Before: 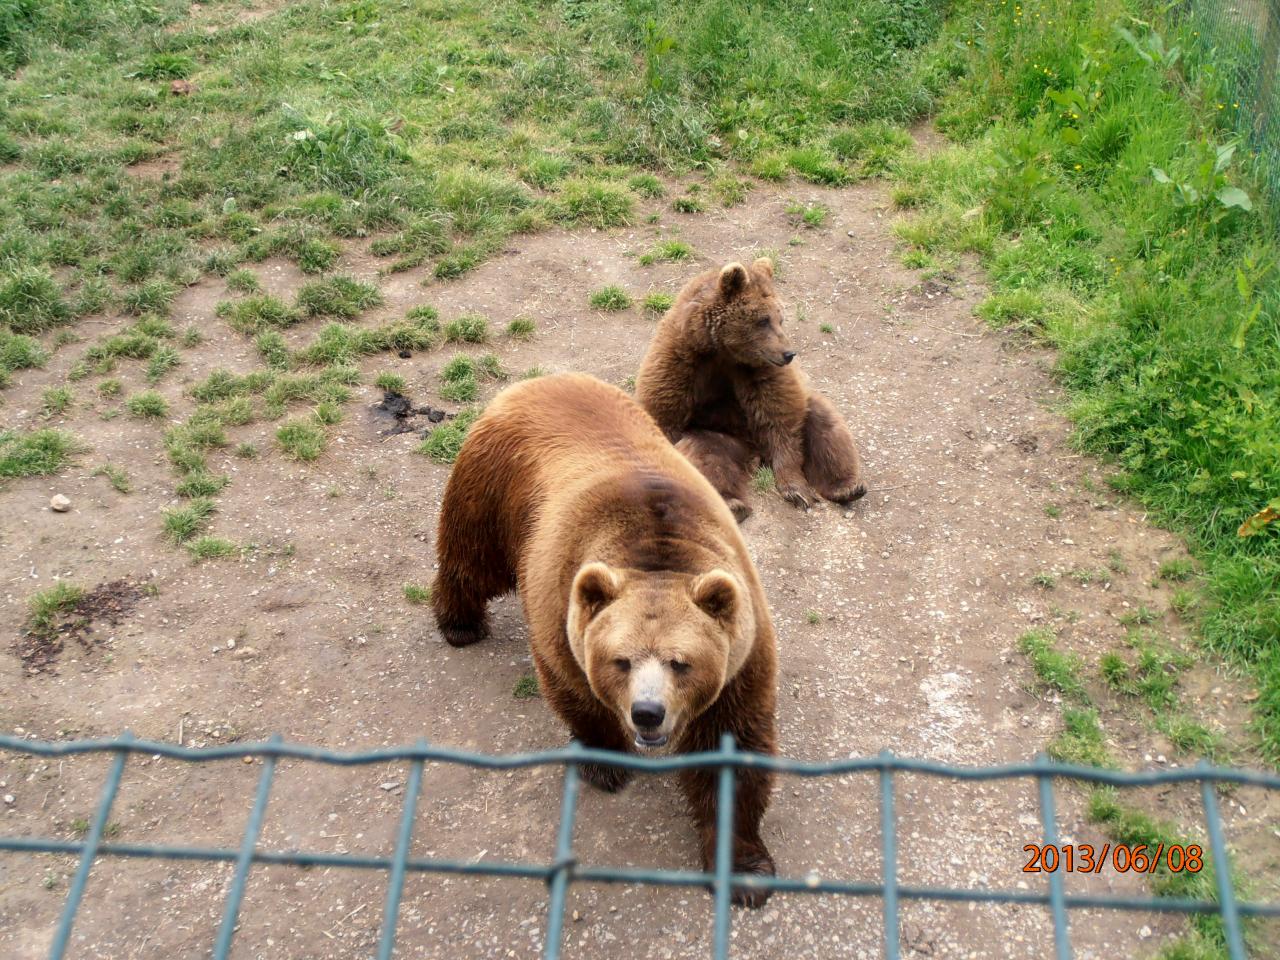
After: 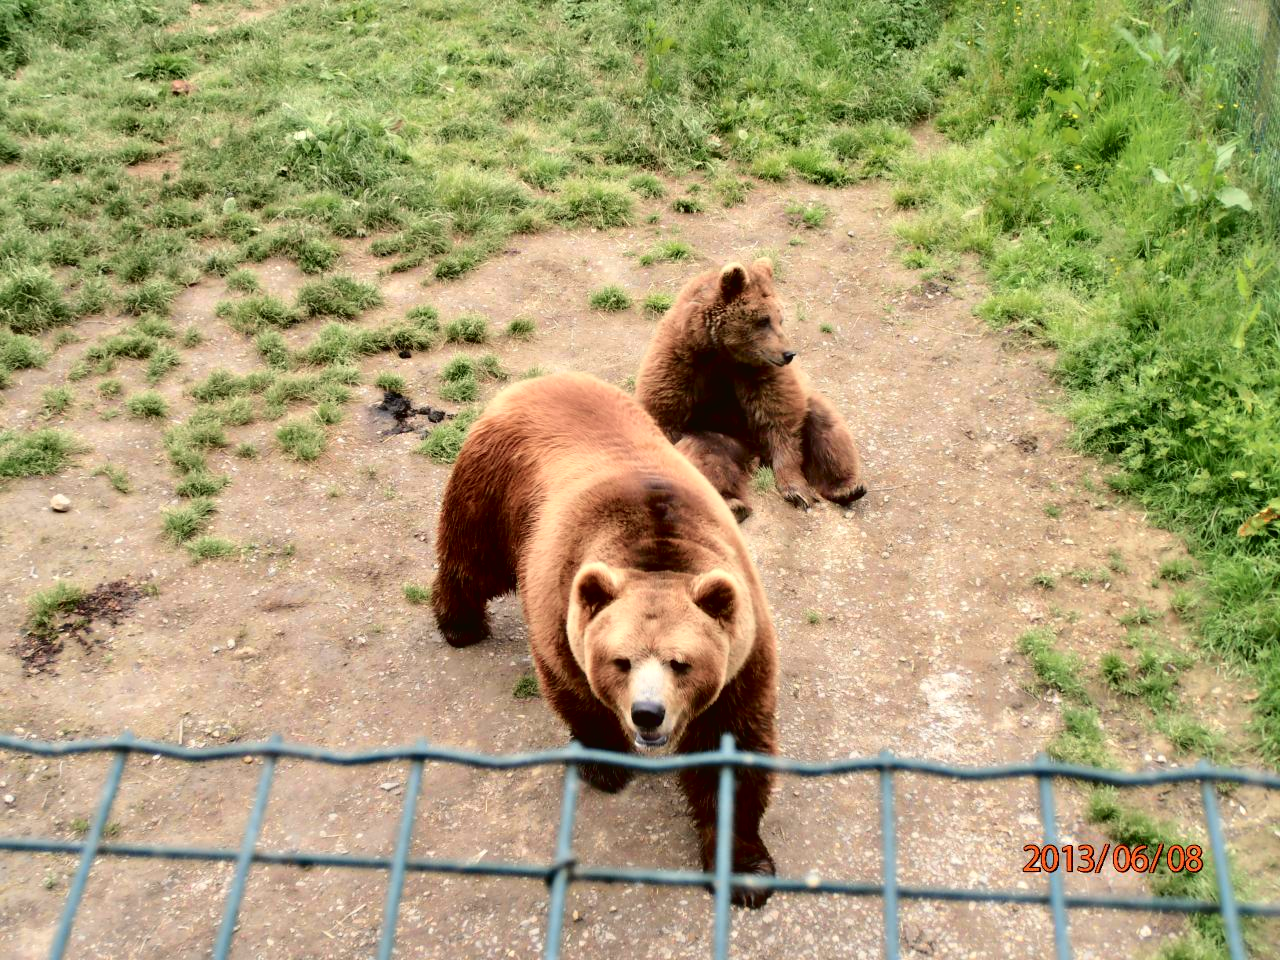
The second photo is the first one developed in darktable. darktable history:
contrast equalizer: y [[0.513, 0.565, 0.608, 0.562, 0.512, 0.5], [0.5 ×6], [0.5, 0.5, 0.5, 0.528, 0.598, 0.658], [0 ×6], [0 ×6]]
exposure: compensate highlight preservation false
tone curve: curves: ch0 [(0, 0.021) (0.049, 0.044) (0.152, 0.14) (0.328, 0.377) (0.473, 0.543) (0.641, 0.705) (0.868, 0.887) (1, 0.969)]; ch1 [(0, 0) (0.302, 0.331) (0.427, 0.433) (0.472, 0.47) (0.502, 0.503) (0.522, 0.526) (0.564, 0.591) (0.602, 0.632) (0.677, 0.701) (0.859, 0.885) (1, 1)]; ch2 [(0, 0) (0.33, 0.301) (0.447, 0.44) (0.487, 0.496) (0.502, 0.516) (0.535, 0.554) (0.565, 0.598) (0.618, 0.629) (1, 1)], color space Lab, independent channels, preserve colors none
